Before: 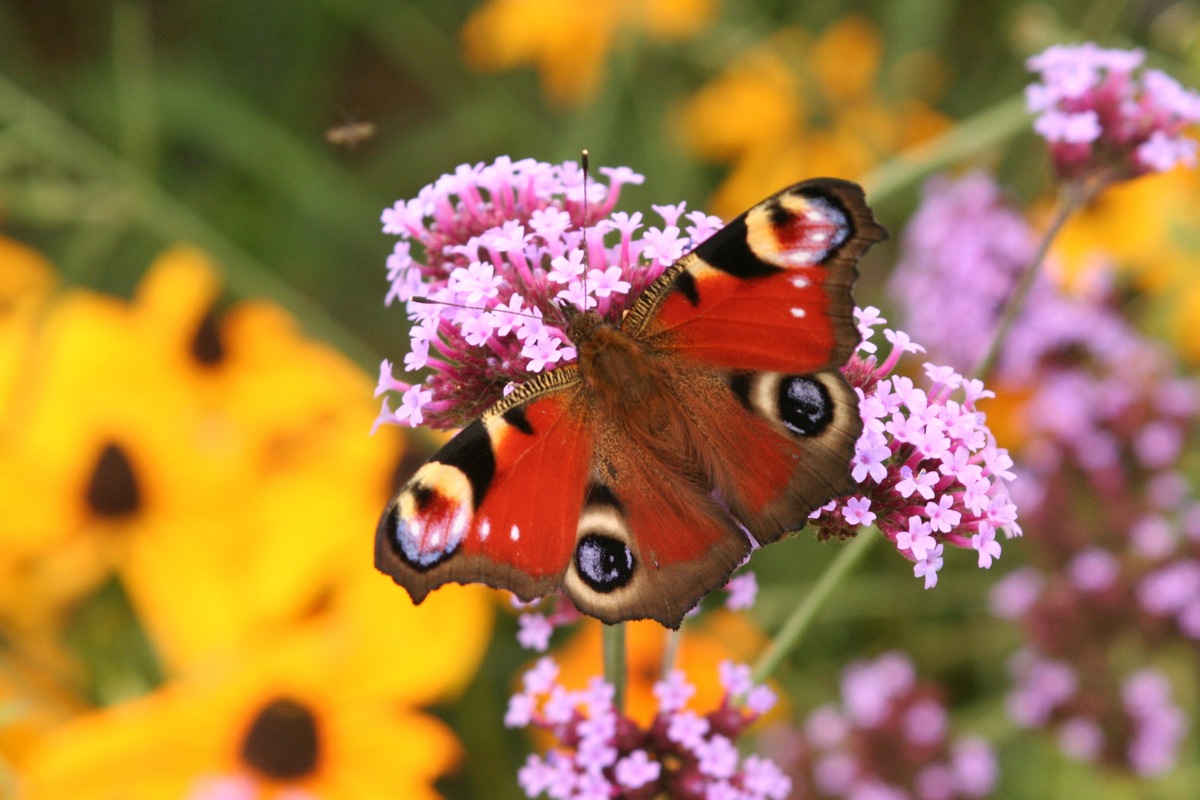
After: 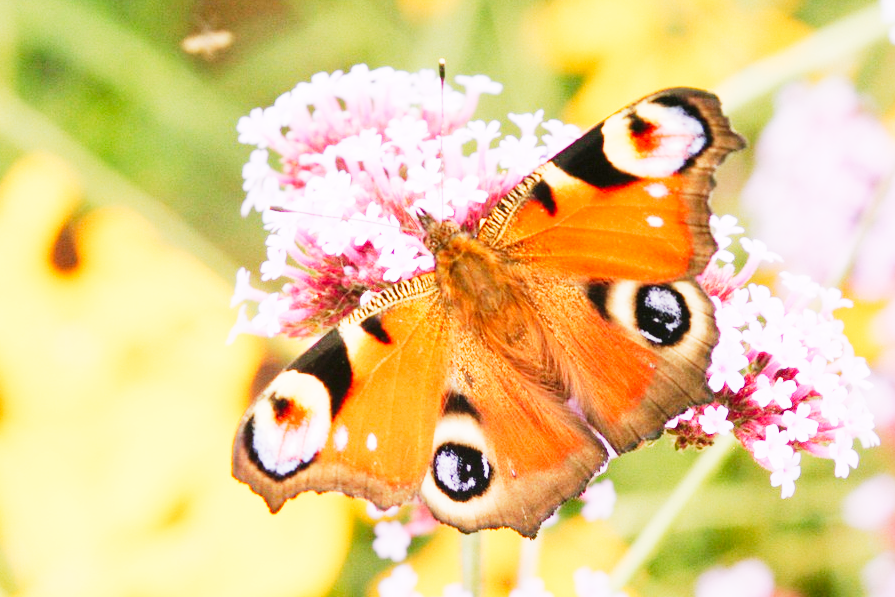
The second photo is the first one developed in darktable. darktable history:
crop and rotate: left 11.97%, top 11.428%, right 13.404%, bottom 13.828%
color correction: highlights b* -0.057
tone curve: curves: ch0 [(0, 0) (0.417, 0.851) (1, 1)], preserve colors none
